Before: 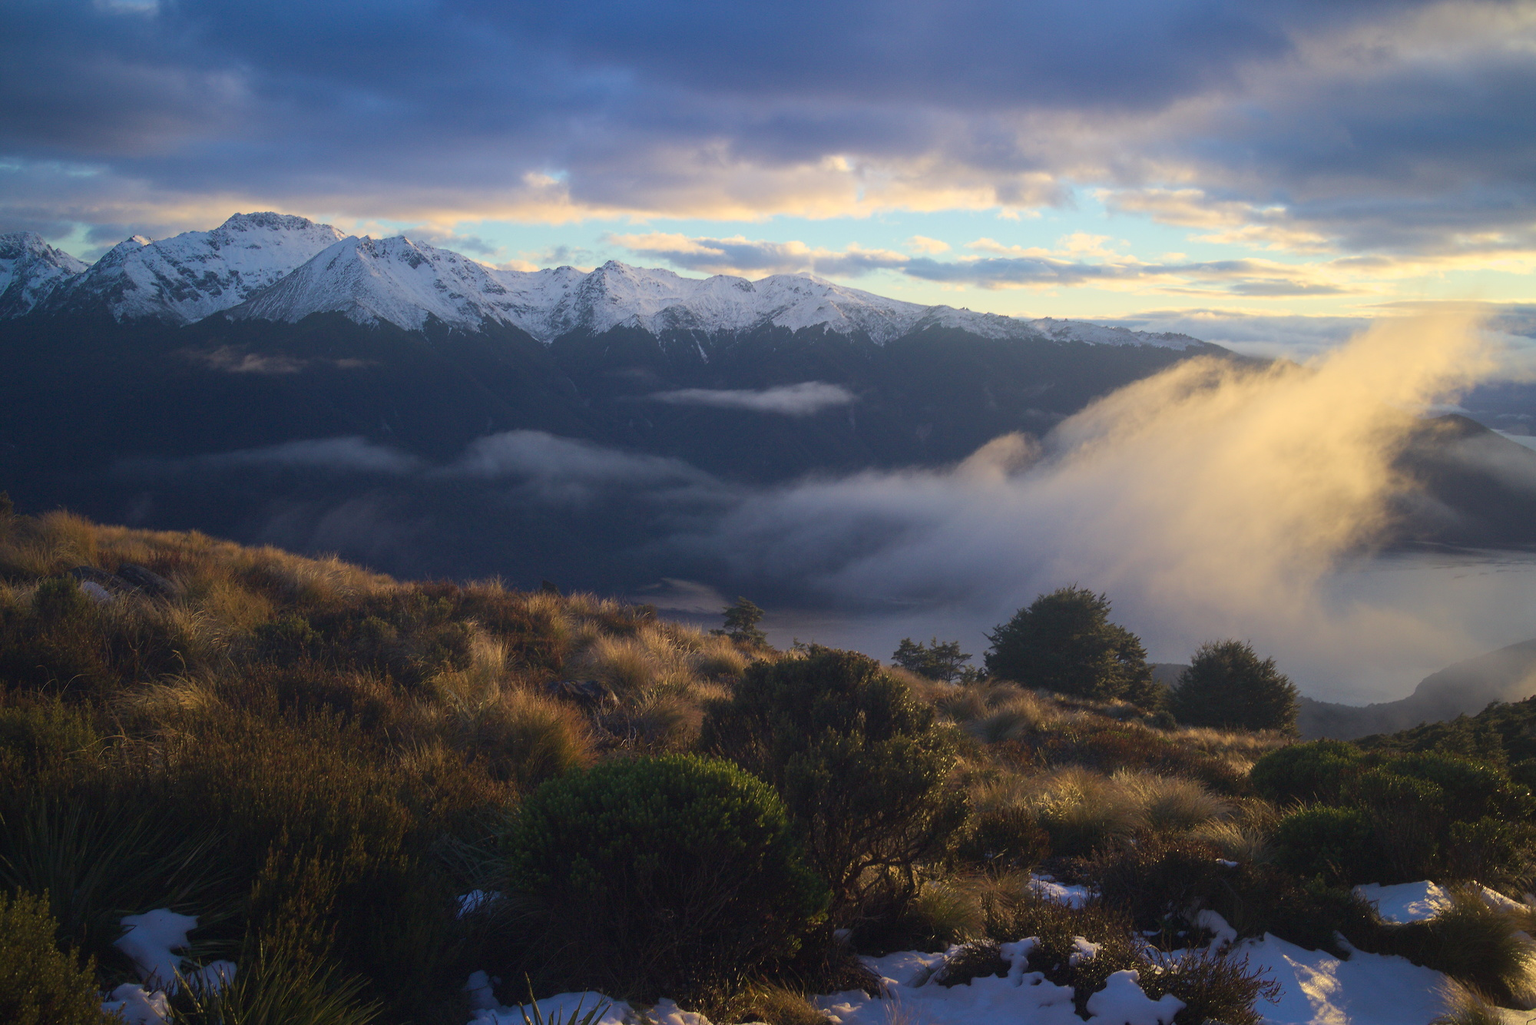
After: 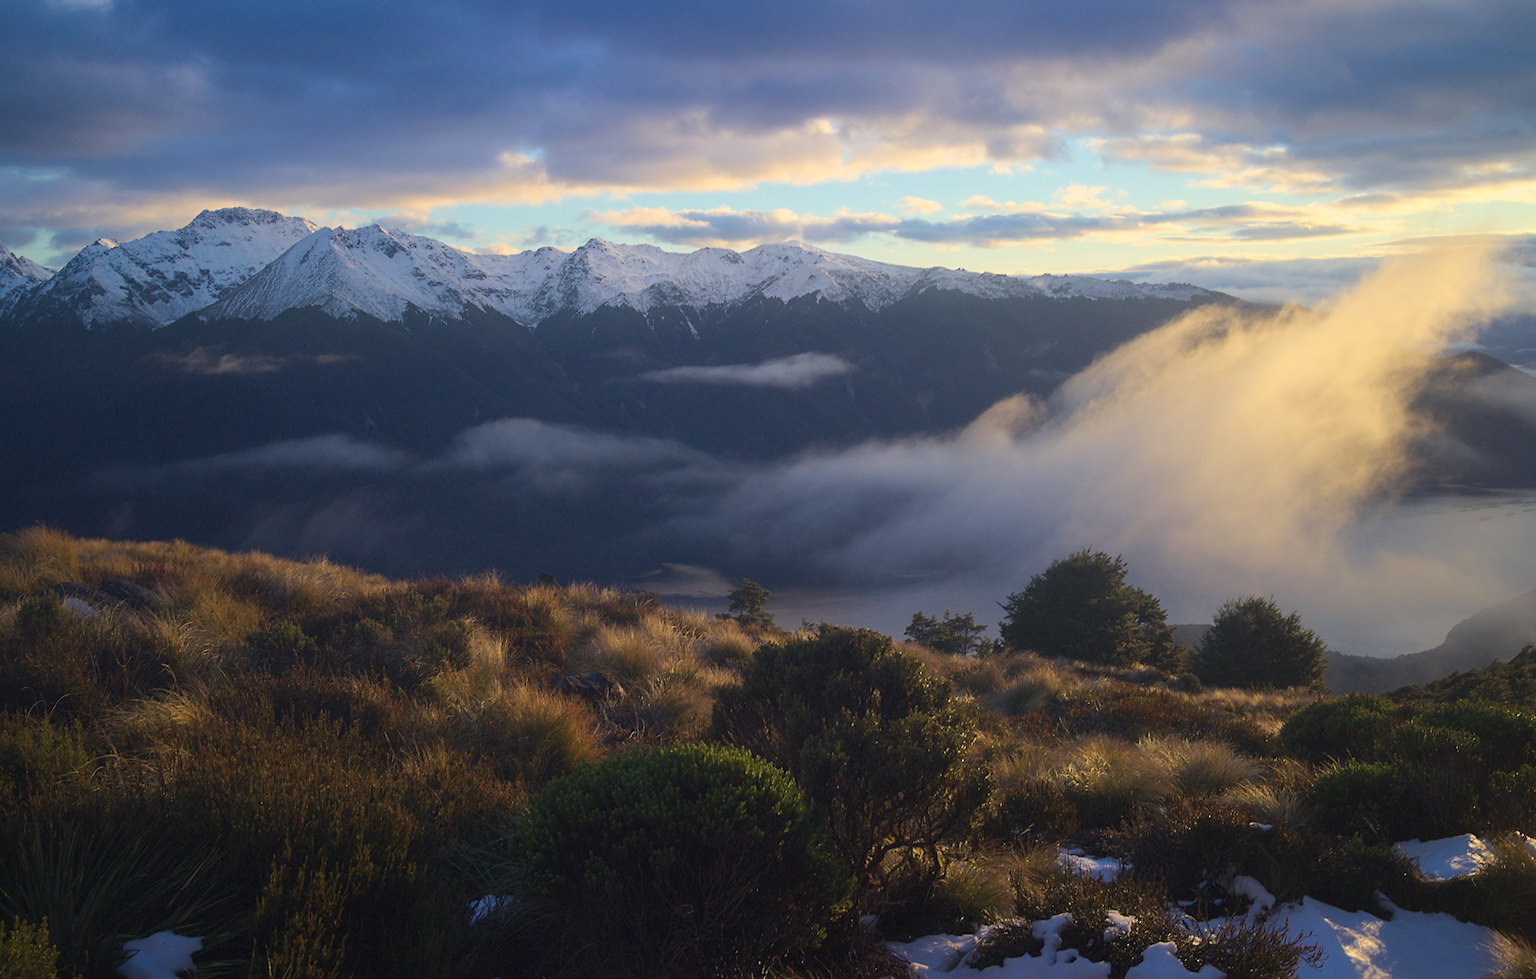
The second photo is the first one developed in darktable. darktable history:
sharpen: amount 0.2
rotate and perspective: rotation -3°, crop left 0.031, crop right 0.968, crop top 0.07, crop bottom 0.93
